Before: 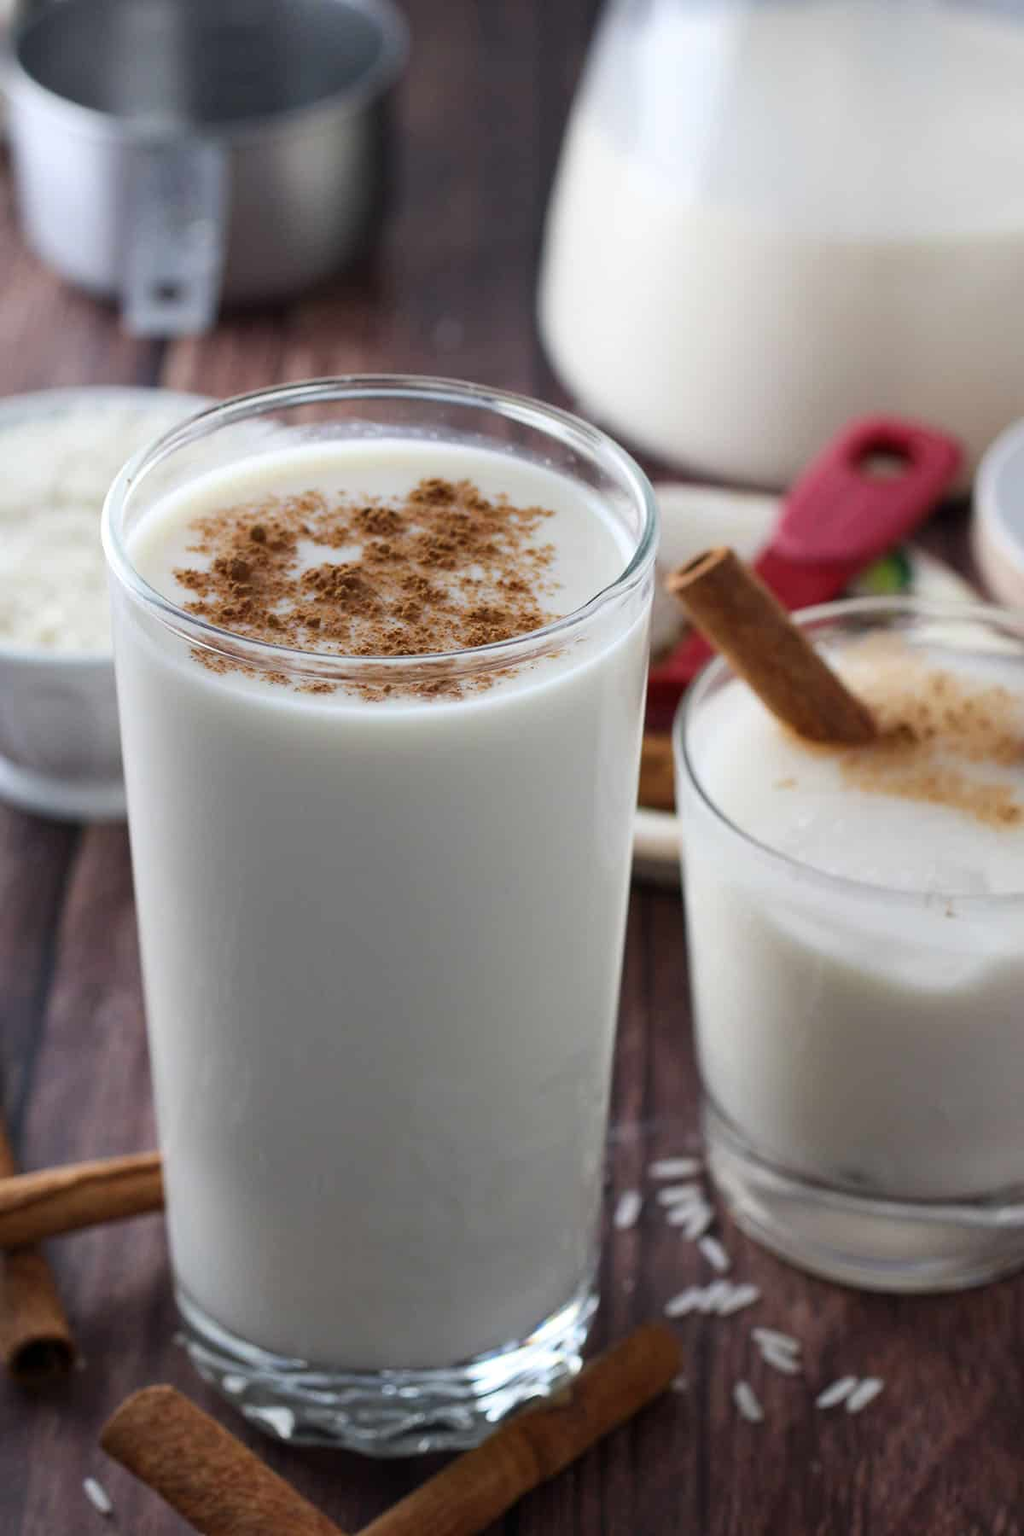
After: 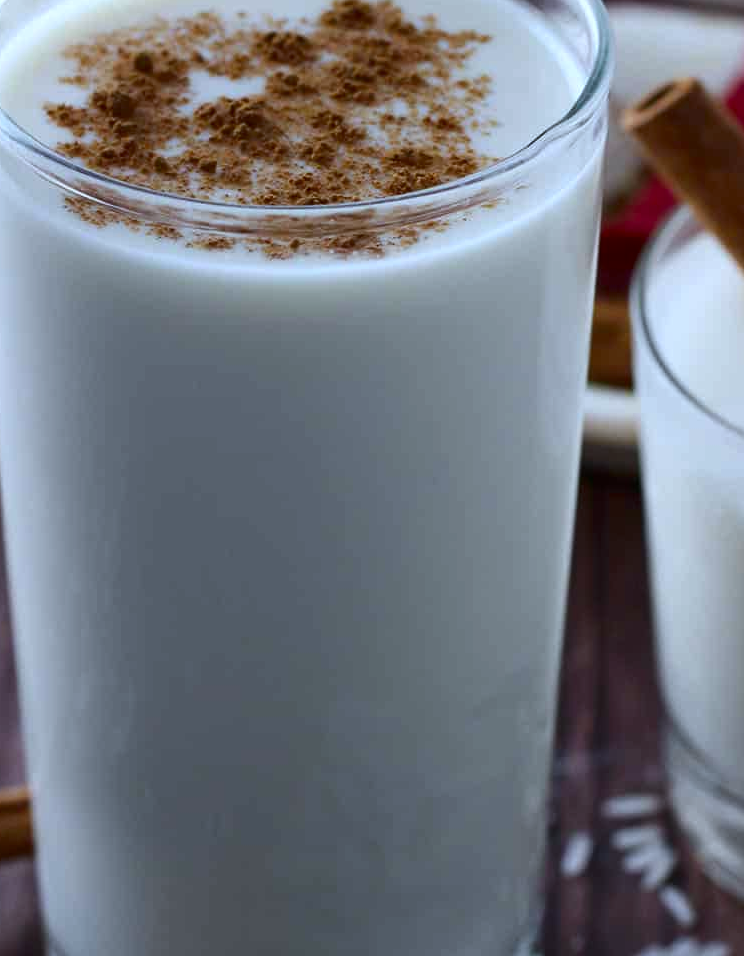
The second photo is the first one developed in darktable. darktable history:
crop: left 13.312%, top 31.28%, right 24.627%, bottom 15.582%
contrast brightness saturation: contrast 0.07, brightness -0.14, saturation 0.11
white balance: red 0.924, blue 1.095
